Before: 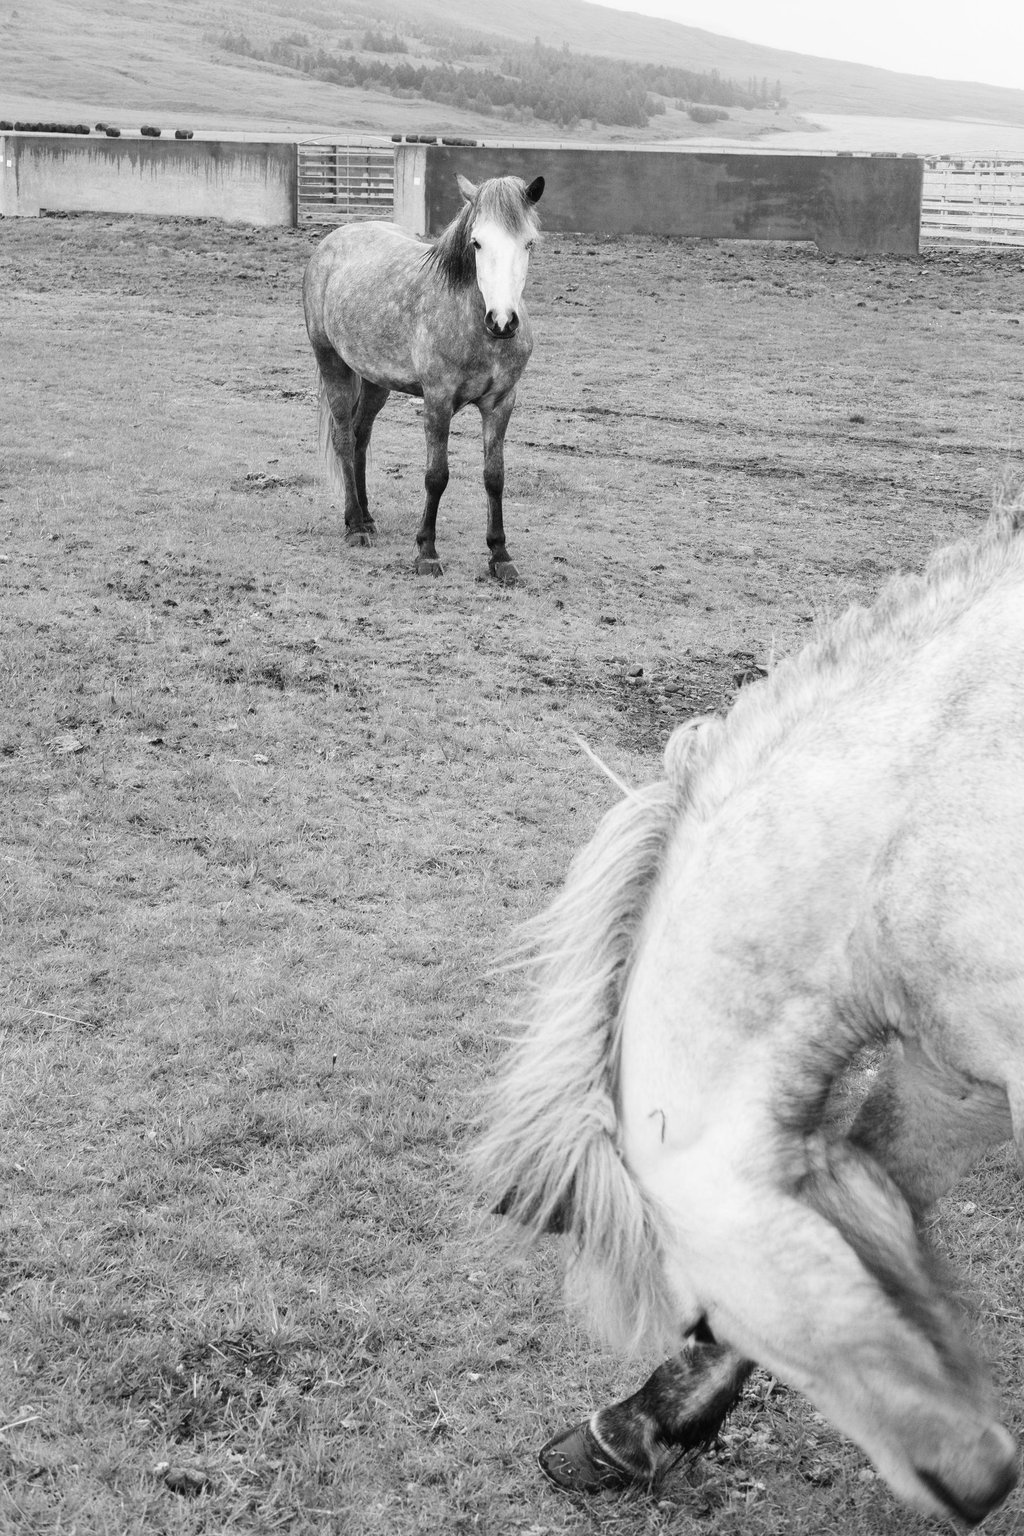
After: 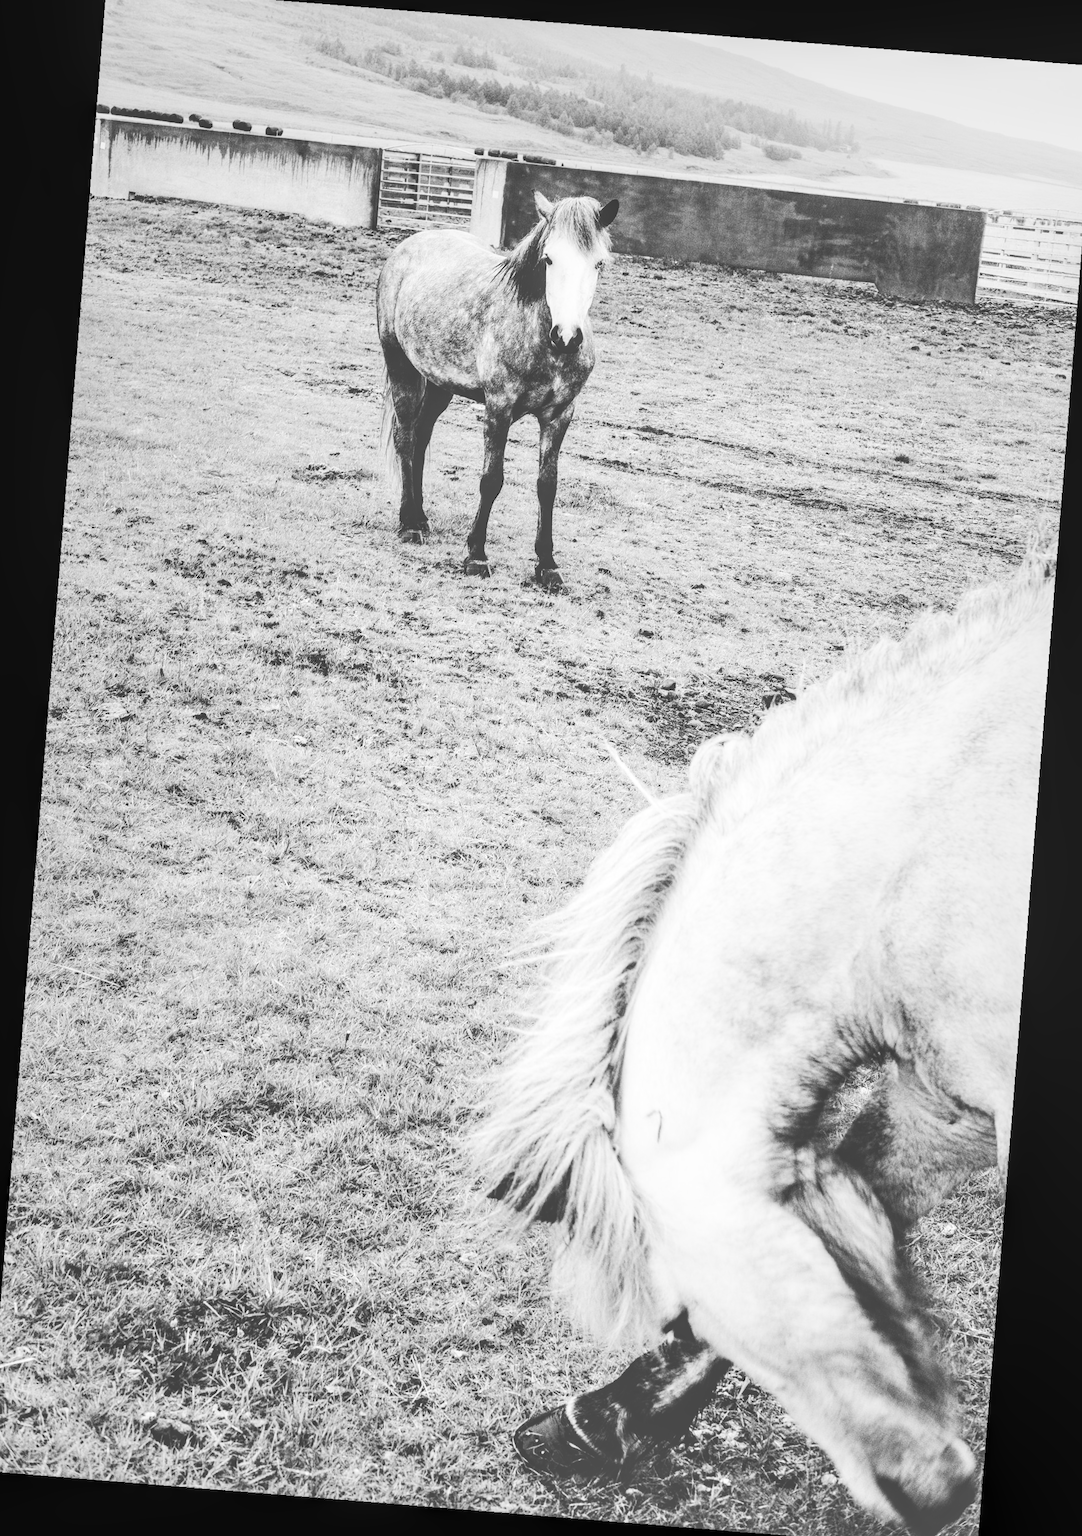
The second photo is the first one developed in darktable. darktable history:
crop and rotate: angle -0.5°
contrast brightness saturation: contrast 0.28
local contrast: detail 130%
rotate and perspective: rotation 4.1°, automatic cropping off
tone curve: curves: ch0 [(0, 0) (0.003, 0.334) (0.011, 0.338) (0.025, 0.338) (0.044, 0.338) (0.069, 0.339) (0.1, 0.342) (0.136, 0.343) (0.177, 0.349) (0.224, 0.36) (0.277, 0.385) (0.335, 0.42) (0.399, 0.465) (0.468, 0.535) (0.543, 0.632) (0.623, 0.73) (0.709, 0.814) (0.801, 0.879) (0.898, 0.935) (1, 1)], preserve colors none
